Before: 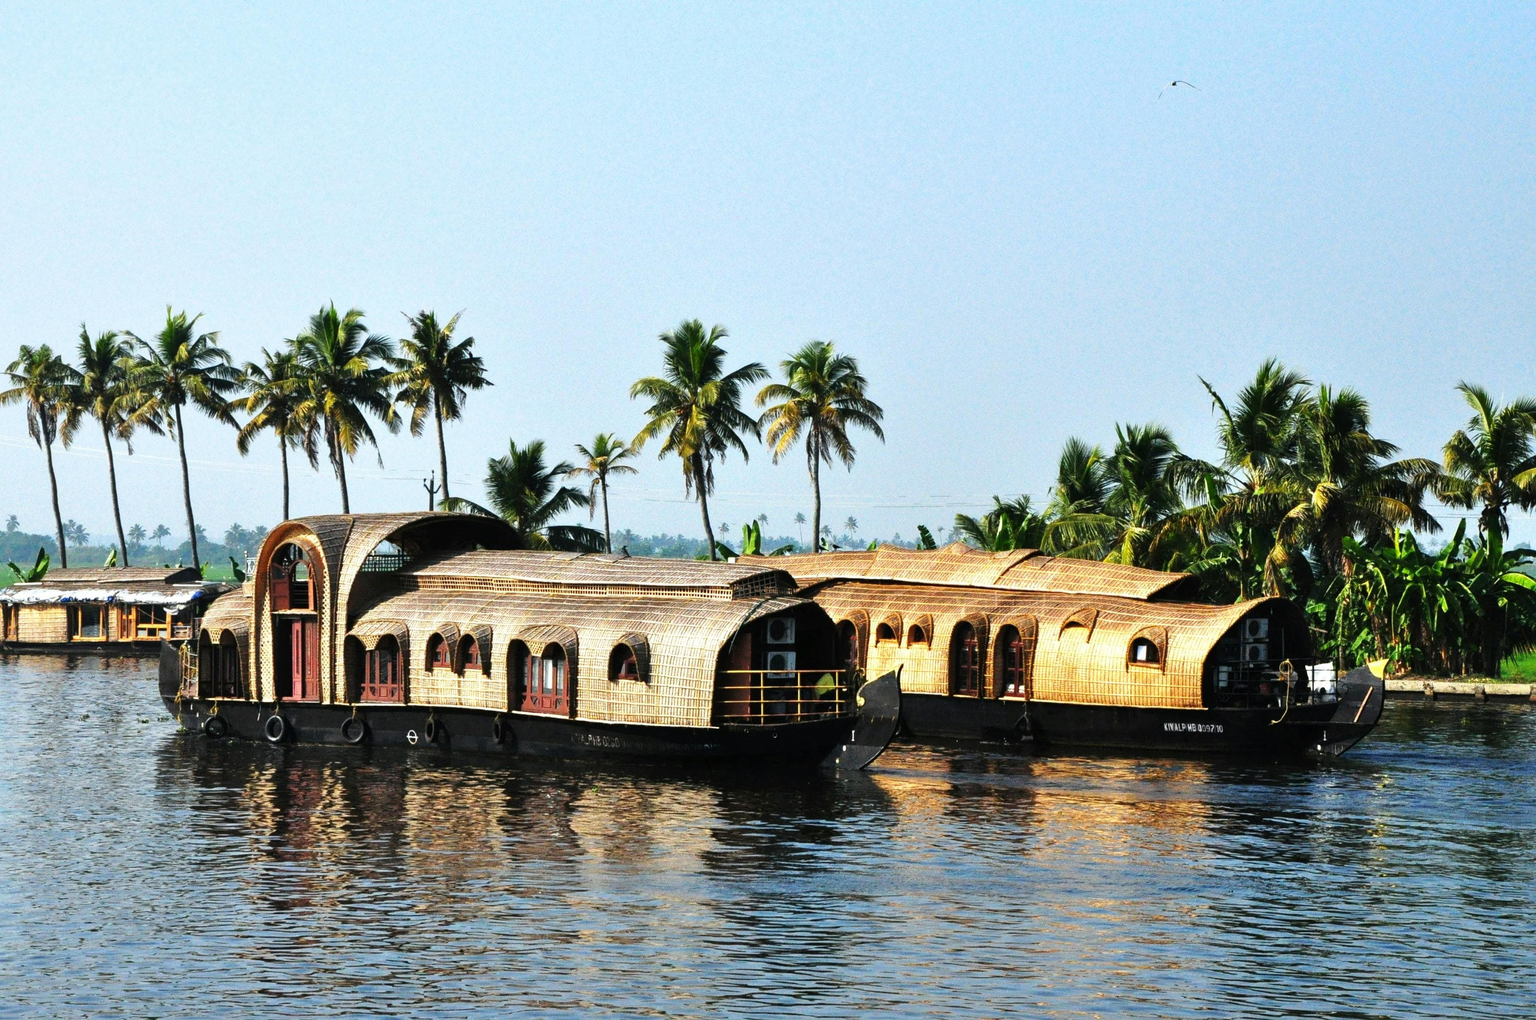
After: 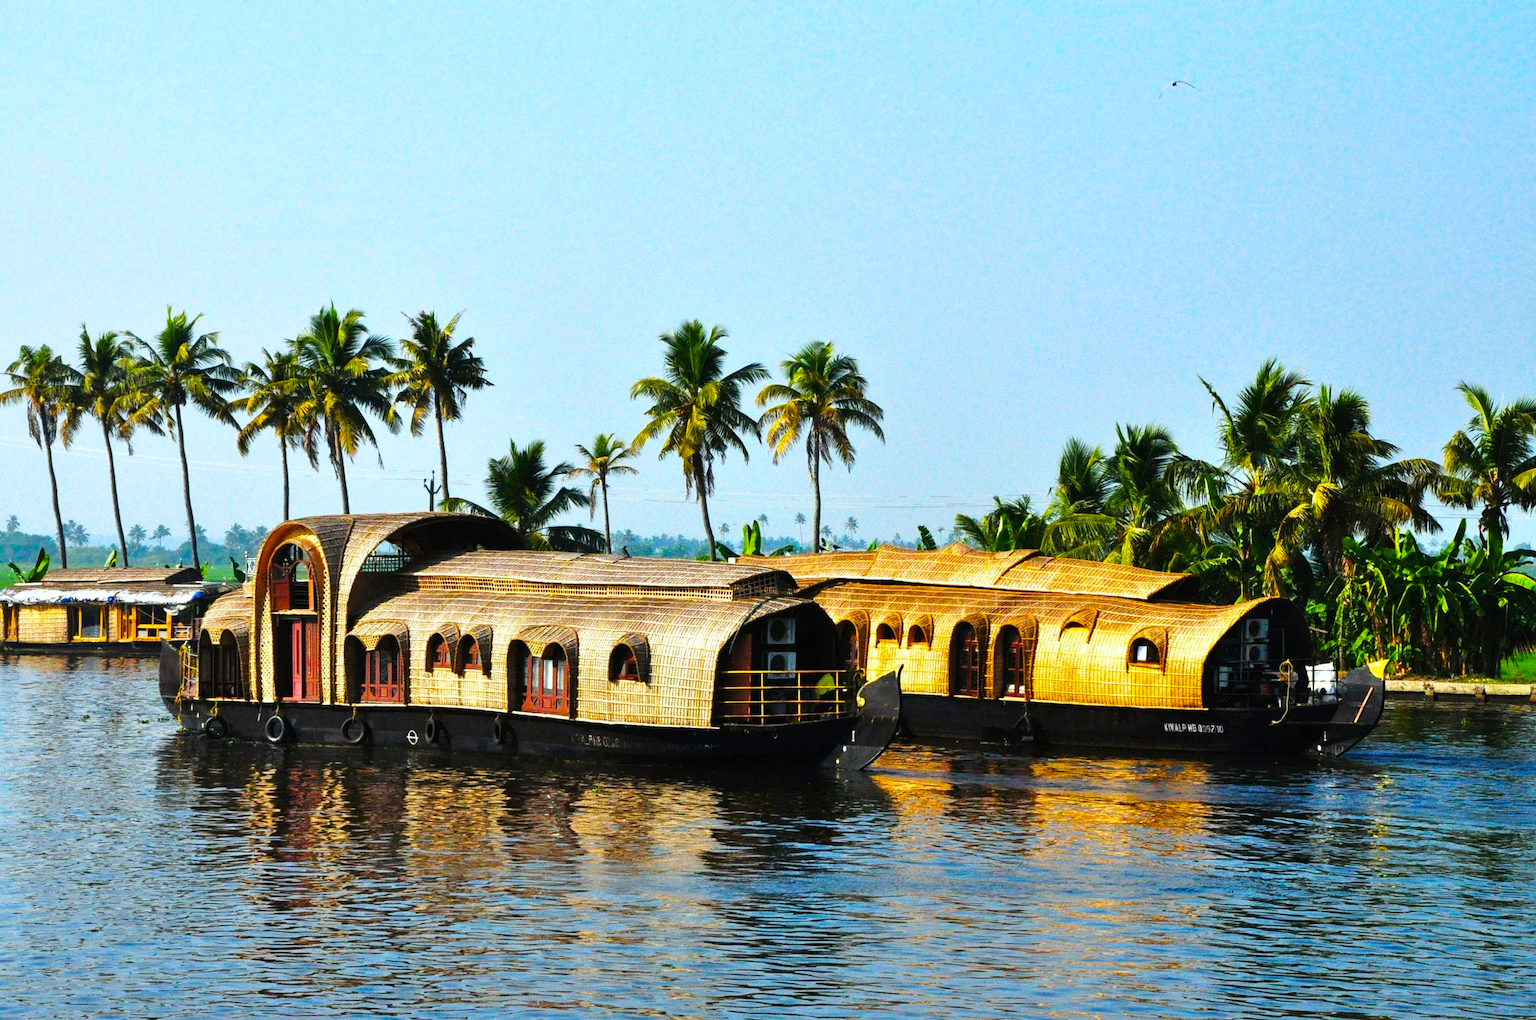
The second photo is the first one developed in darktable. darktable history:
color balance rgb: shadows lift › chroma 1.035%, shadows lift › hue 28.95°, linear chroma grading › global chroma 14.658%, perceptual saturation grading › global saturation 29.759%, global vibrance 20%
